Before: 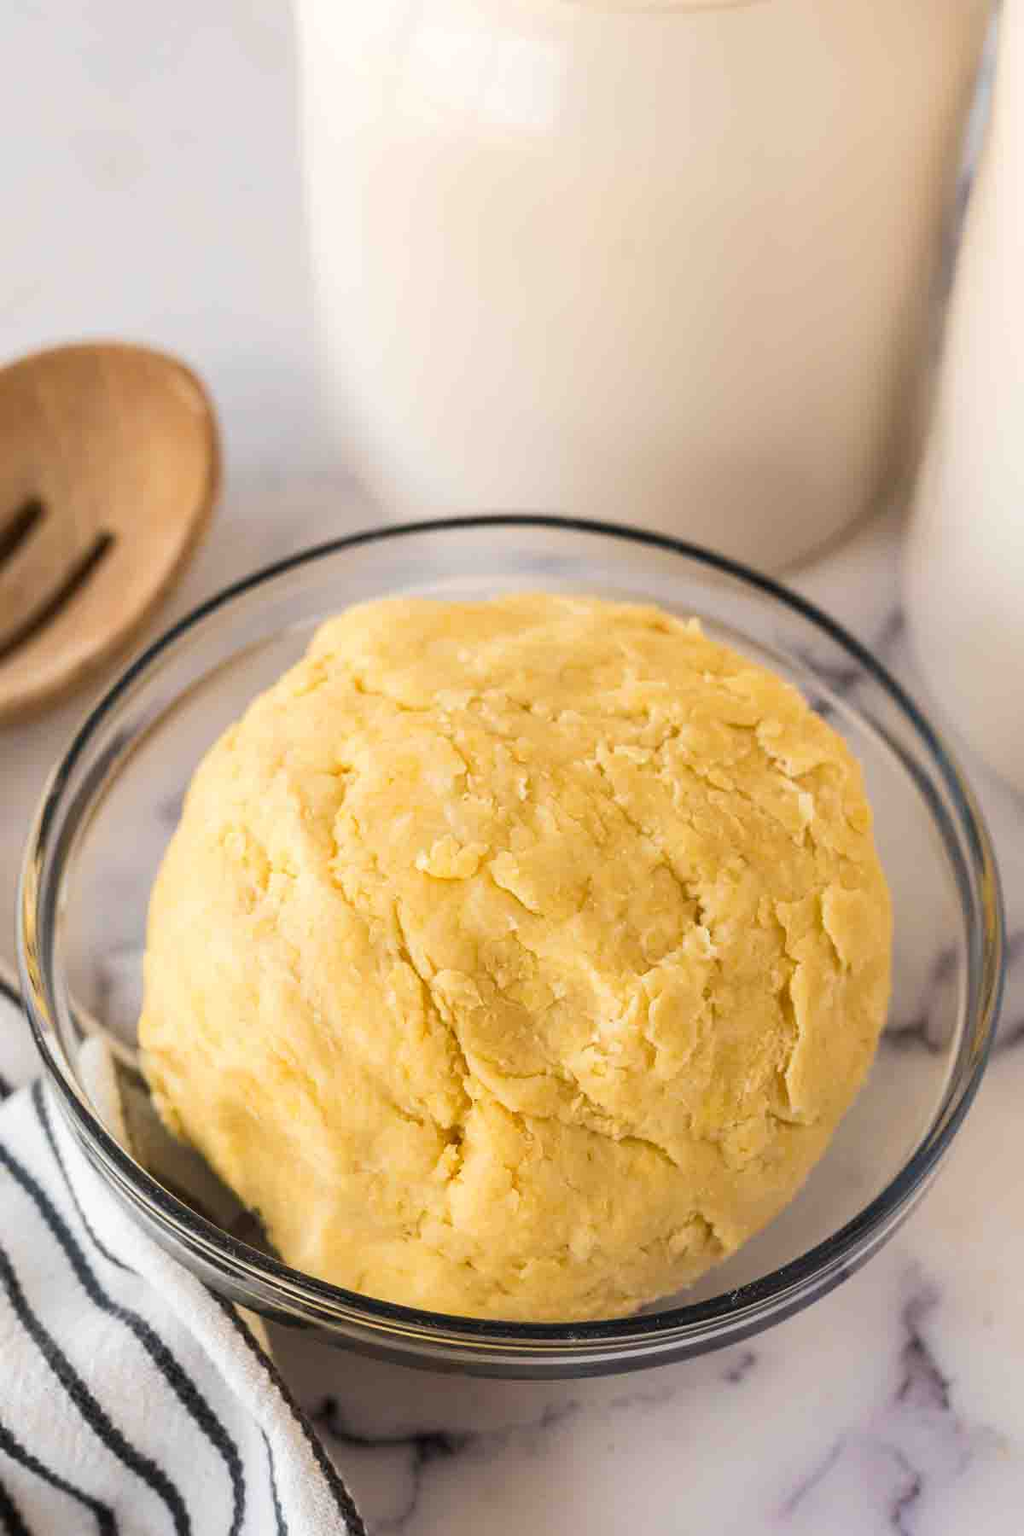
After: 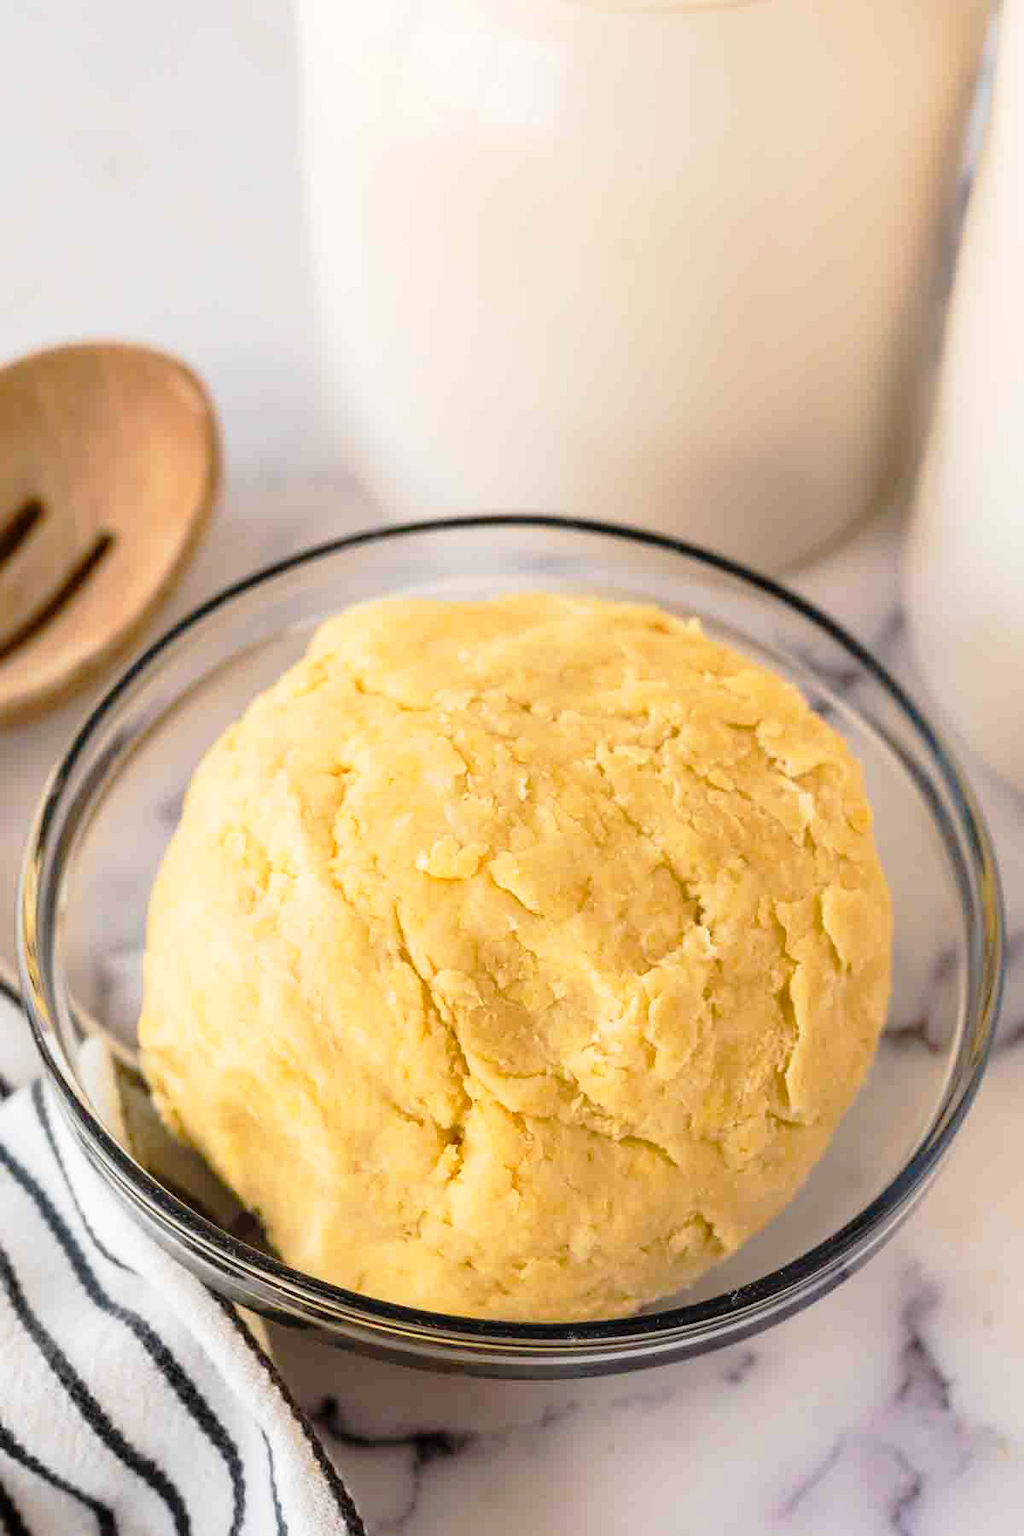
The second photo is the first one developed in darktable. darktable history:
tone curve: curves: ch0 [(0.024, 0) (0.075, 0.034) (0.145, 0.098) (0.257, 0.259) (0.408, 0.45) (0.611, 0.64) (0.81, 0.857) (1, 1)]; ch1 [(0, 0) (0.287, 0.198) (0.501, 0.506) (0.56, 0.57) (0.712, 0.777) (0.976, 0.992)]; ch2 [(0, 0) (0.5, 0.5) (0.523, 0.552) (0.59, 0.603) (0.681, 0.754) (1, 1)], preserve colors none
